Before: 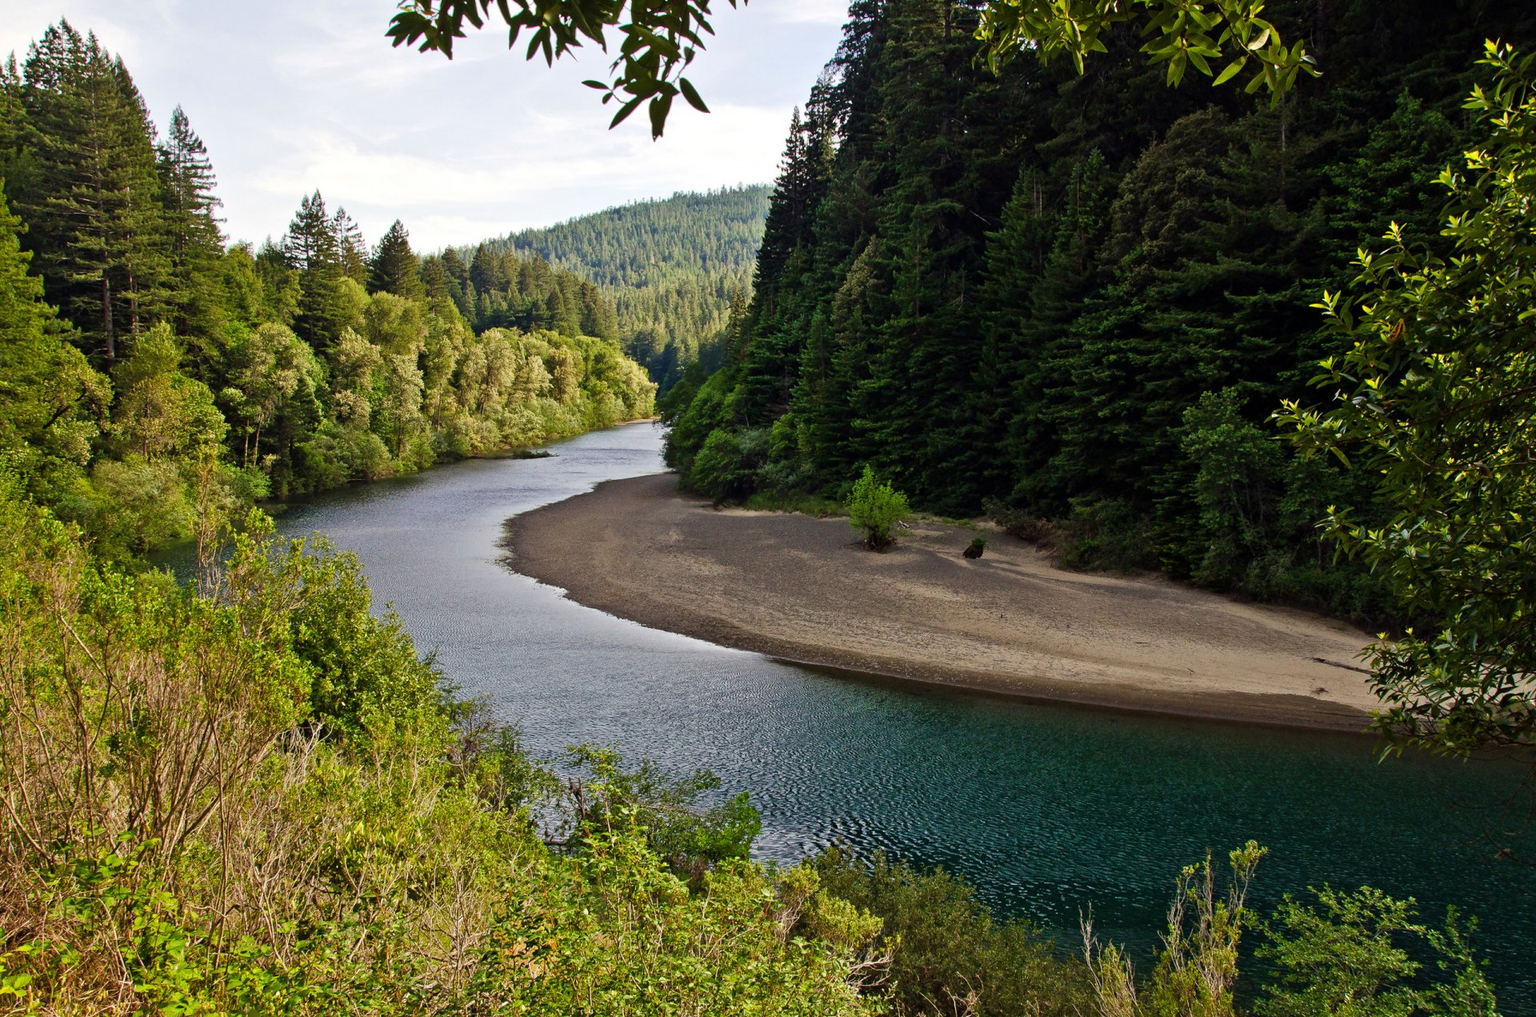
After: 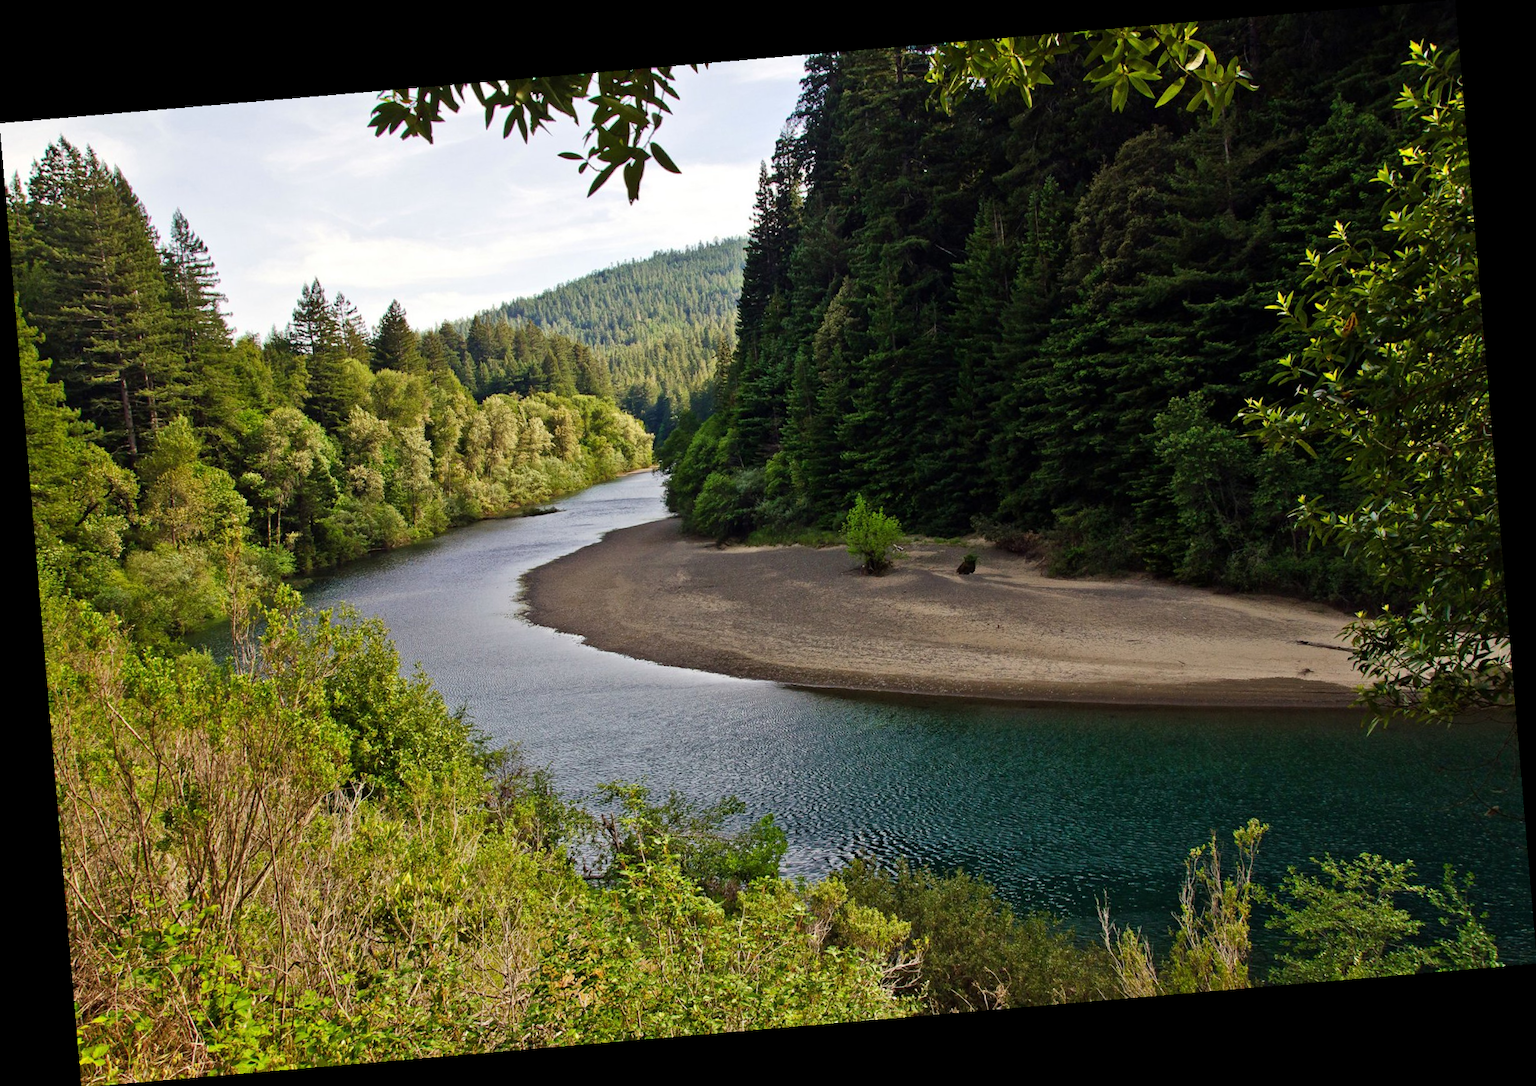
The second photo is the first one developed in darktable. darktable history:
tone equalizer: on, module defaults
rotate and perspective: rotation -4.86°, automatic cropping off
